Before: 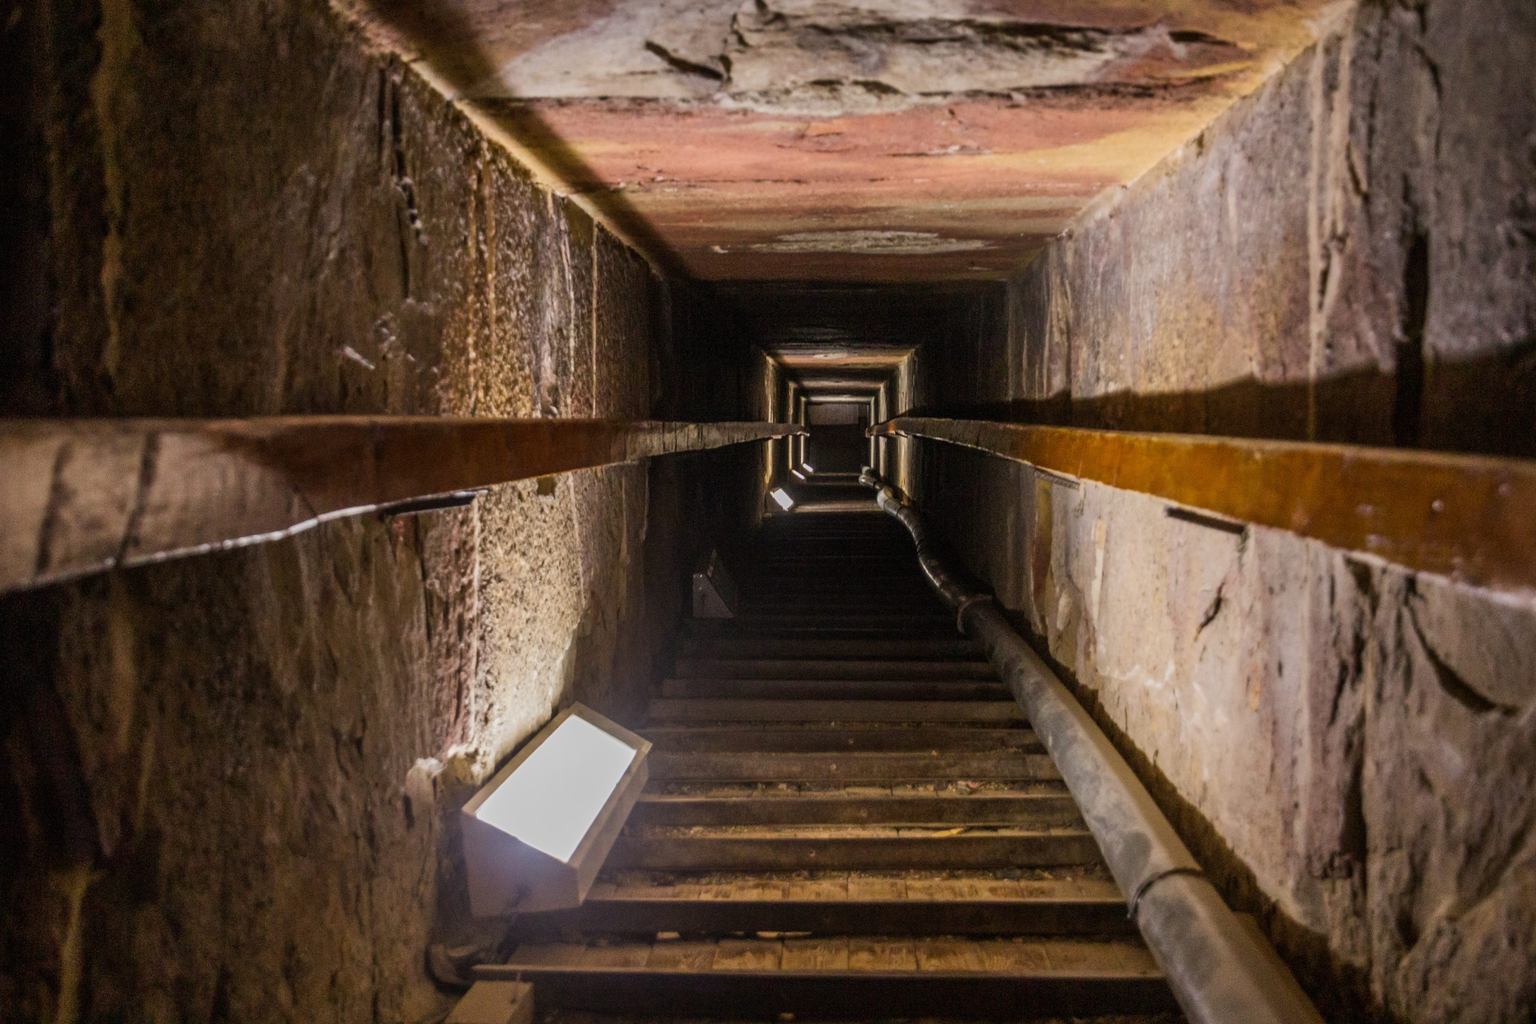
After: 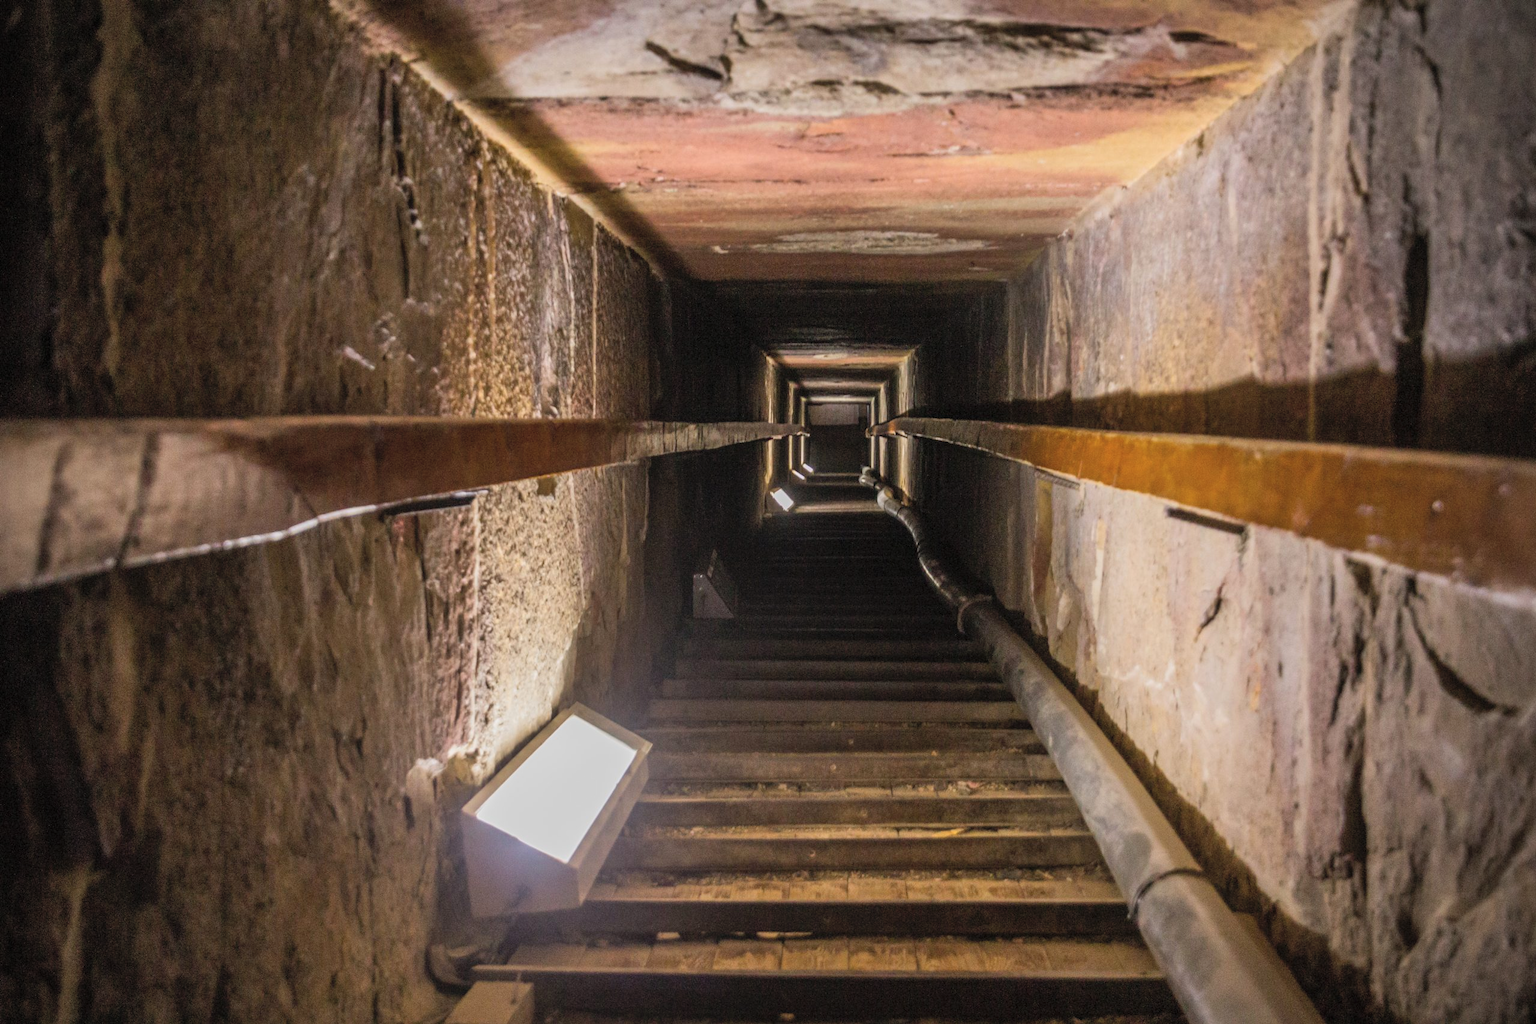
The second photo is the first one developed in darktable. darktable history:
vignetting: fall-off radius 61.18%
contrast brightness saturation: brightness 0.142
